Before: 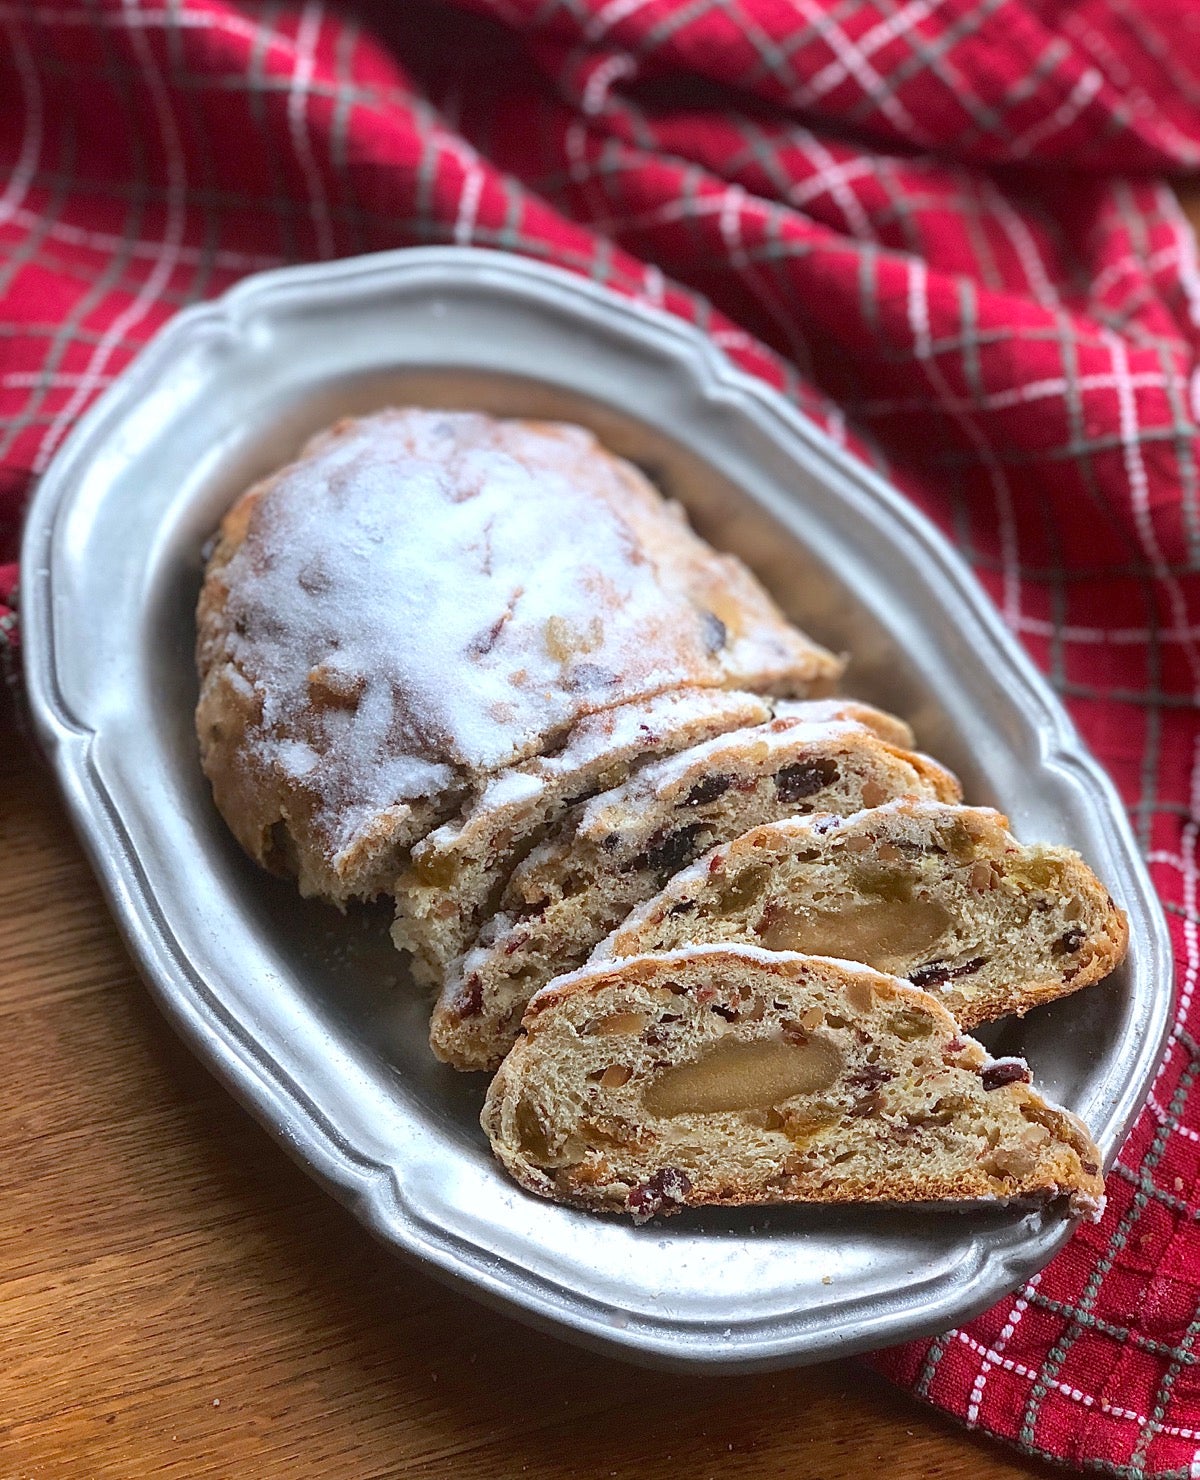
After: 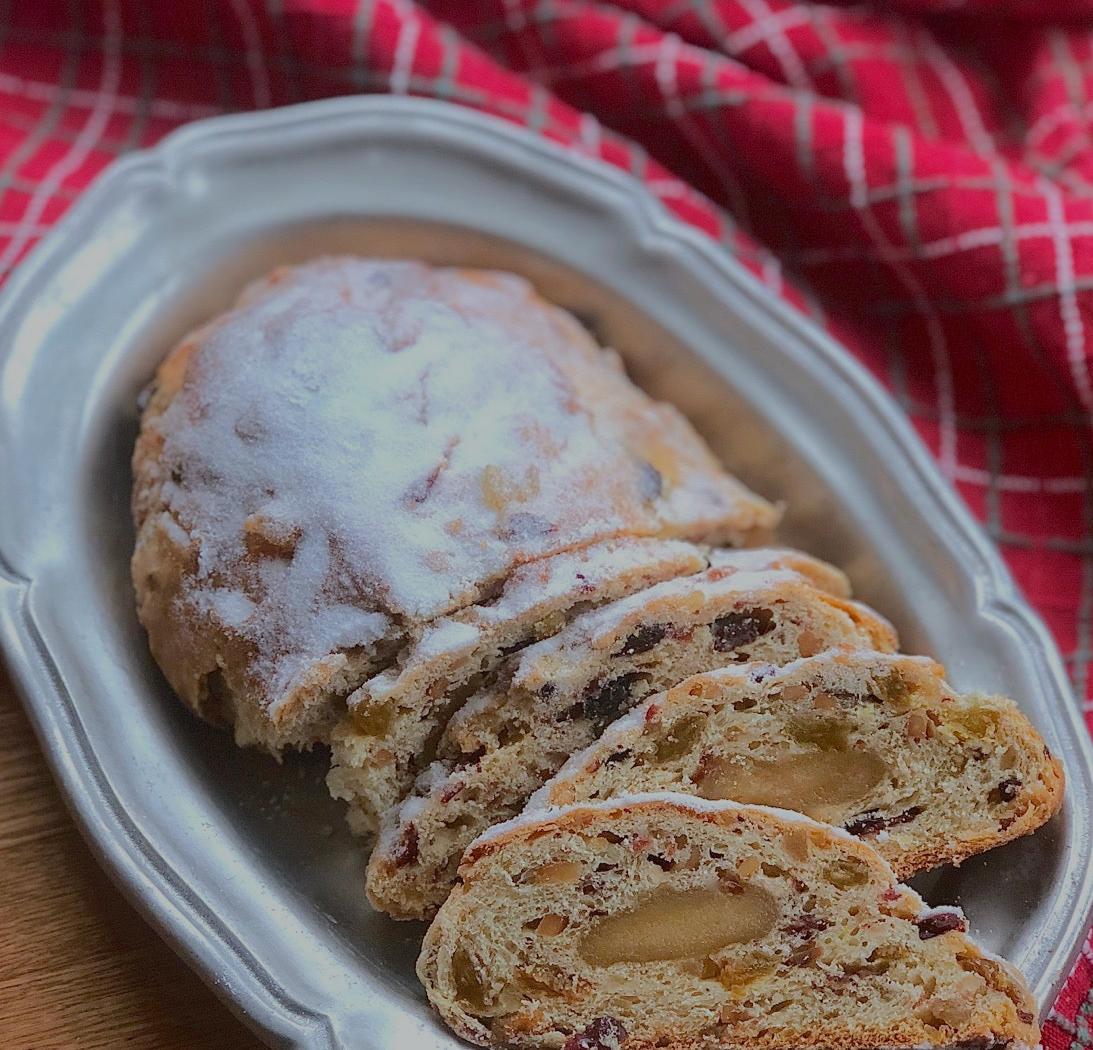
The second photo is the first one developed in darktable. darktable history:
crop: left 5.366%, top 10.215%, right 3.535%, bottom 18.834%
tone equalizer: -8 EV -0.02 EV, -7 EV 0.031 EV, -6 EV -0.008 EV, -5 EV 0.008 EV, -4 EV -0.04 EV, -3 EV -0.24 EV, -2 EV -0.658 EV, -1 EV -0.994 EV, +0 EV -0.975 EV, edges refinement/feathering 500, mask exposure compensation -1.57 EV, preserve details no
